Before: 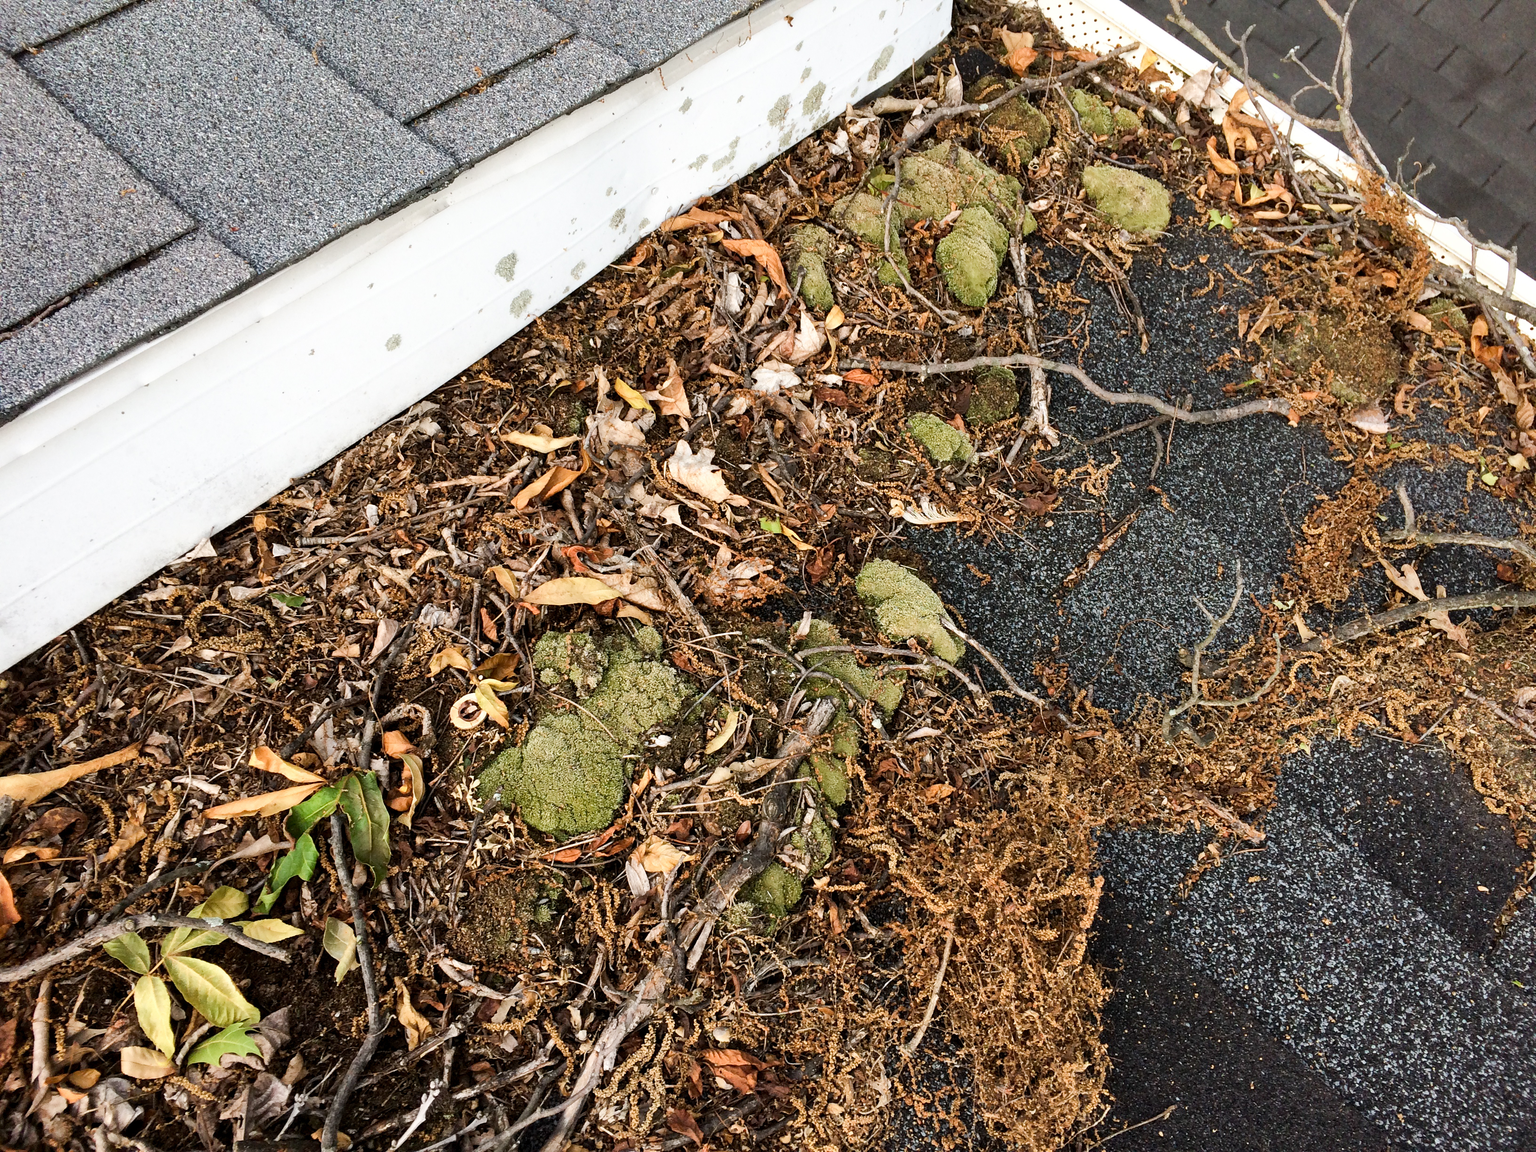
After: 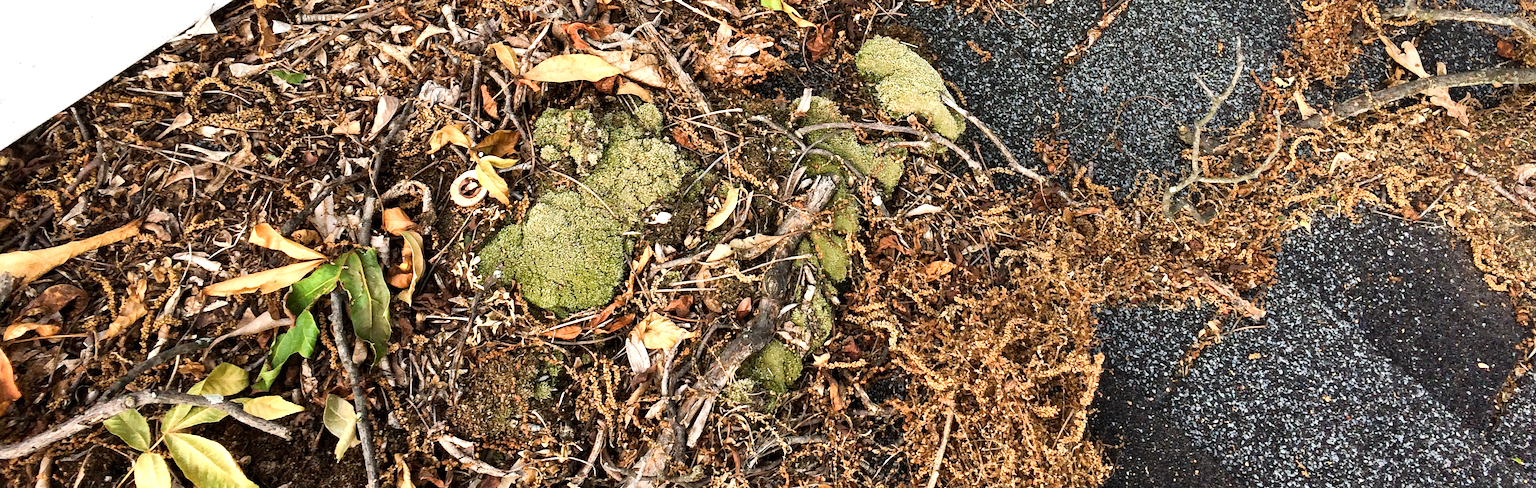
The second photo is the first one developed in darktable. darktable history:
exposure: black level correction 0, exposure 0.498 EV, compensate highlight preservation false
crop: top 45.426%, bottom 12.162%
